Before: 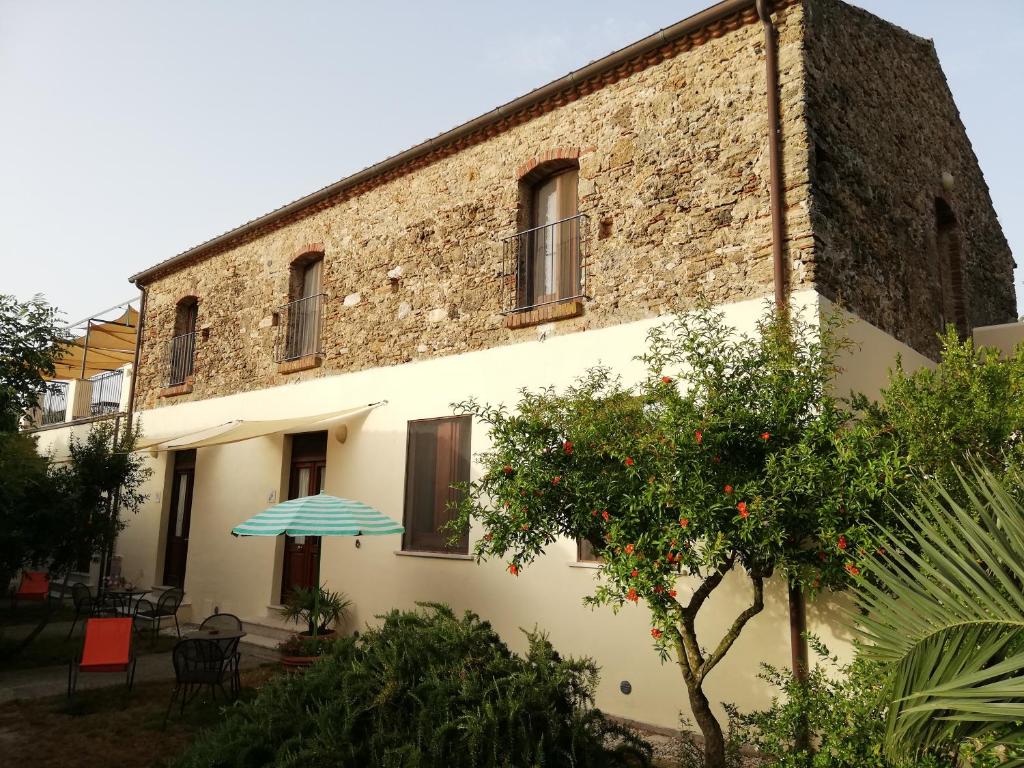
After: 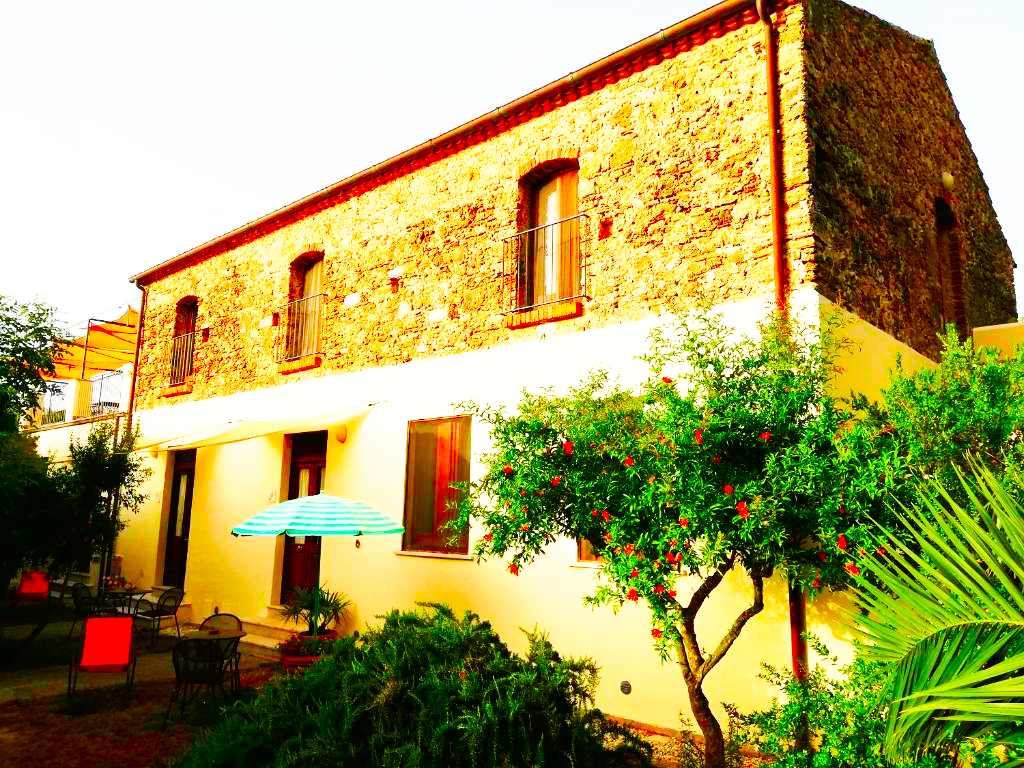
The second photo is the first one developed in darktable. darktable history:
color correction: saturation 3
exposure: exposure 0.2 EV, compensate highlight preservation false
base curve: curves: ch0 [(0, 0) (0.007, 0.004) (0.027, 0.03) (0.046, 0.07) (0.207, 0.54) (0.442, 0.872) (0.673, 0.972) (1, 1)], preserve colors none
